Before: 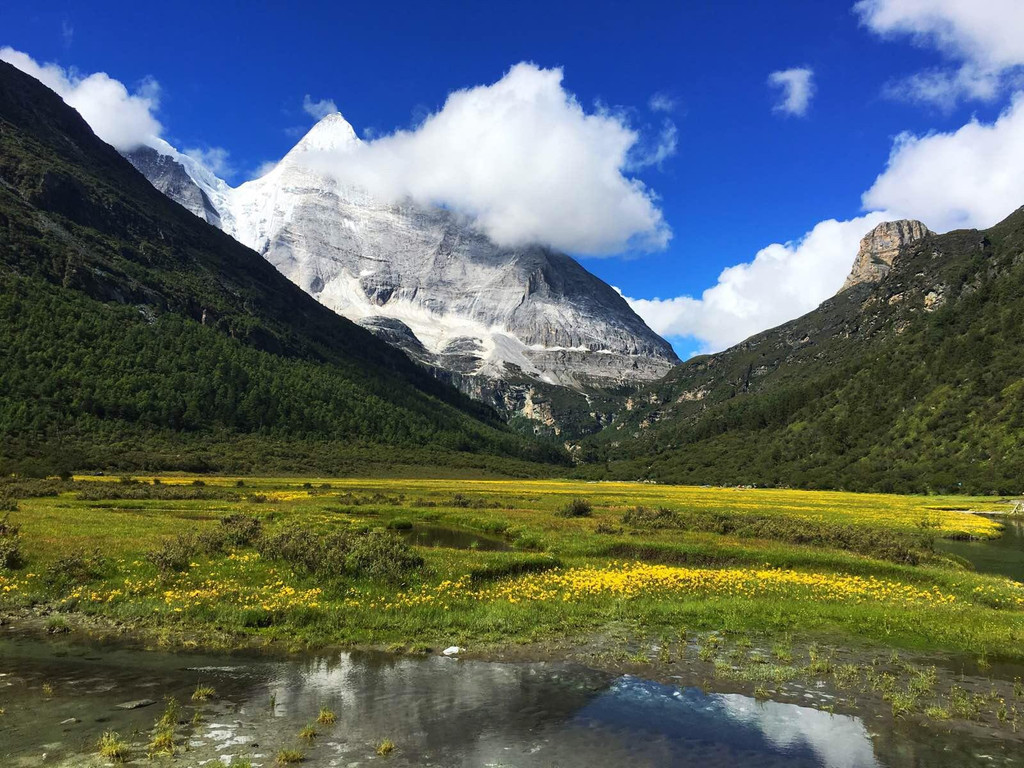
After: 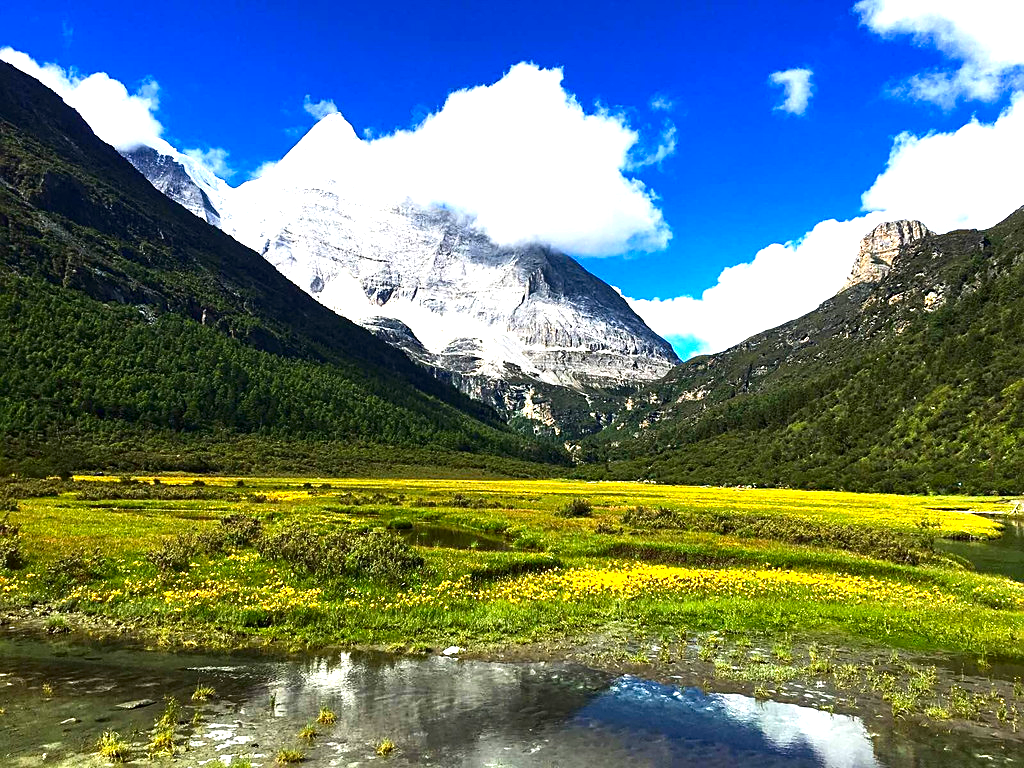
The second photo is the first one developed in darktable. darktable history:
contrast brightness saturation: contrast 0.117, brightness -0.124, saturation 0.198
exposure: black level correction 0.001, exposure 1.13 EV, compensate highlight preservation false
sharpen: on, module defaults
